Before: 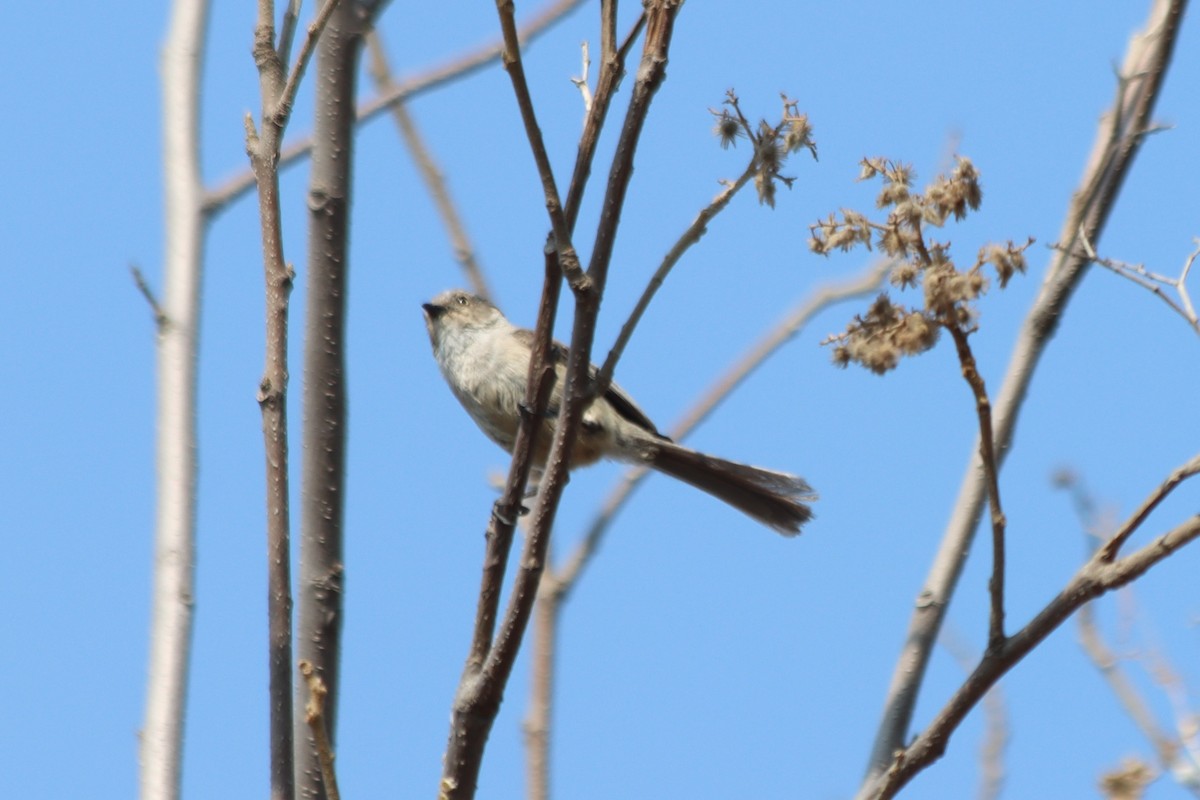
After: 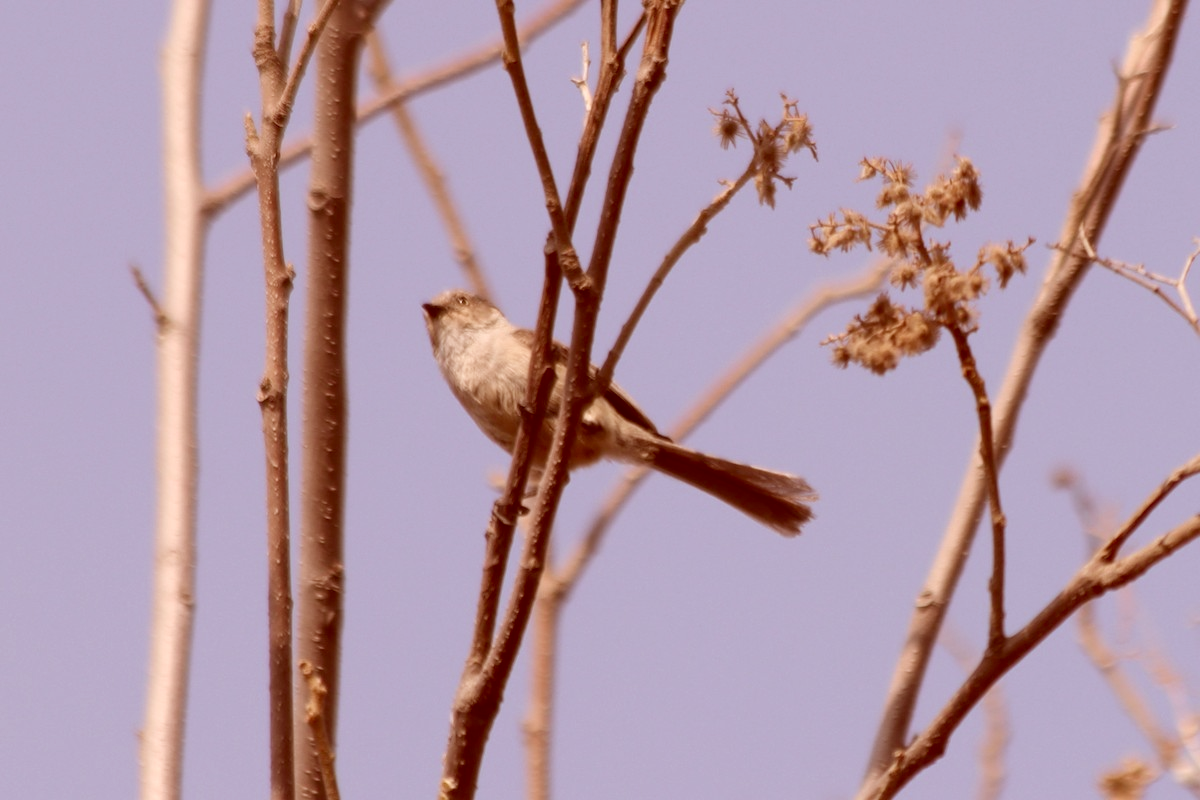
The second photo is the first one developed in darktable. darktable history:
exposure: exposure -0.072 EV, compensate highlight preservation false
color correction: highlights a* 9.16, highlights b* 9.02, shadows a* 39.27, shadows b* 39.65, saturation 0.82
